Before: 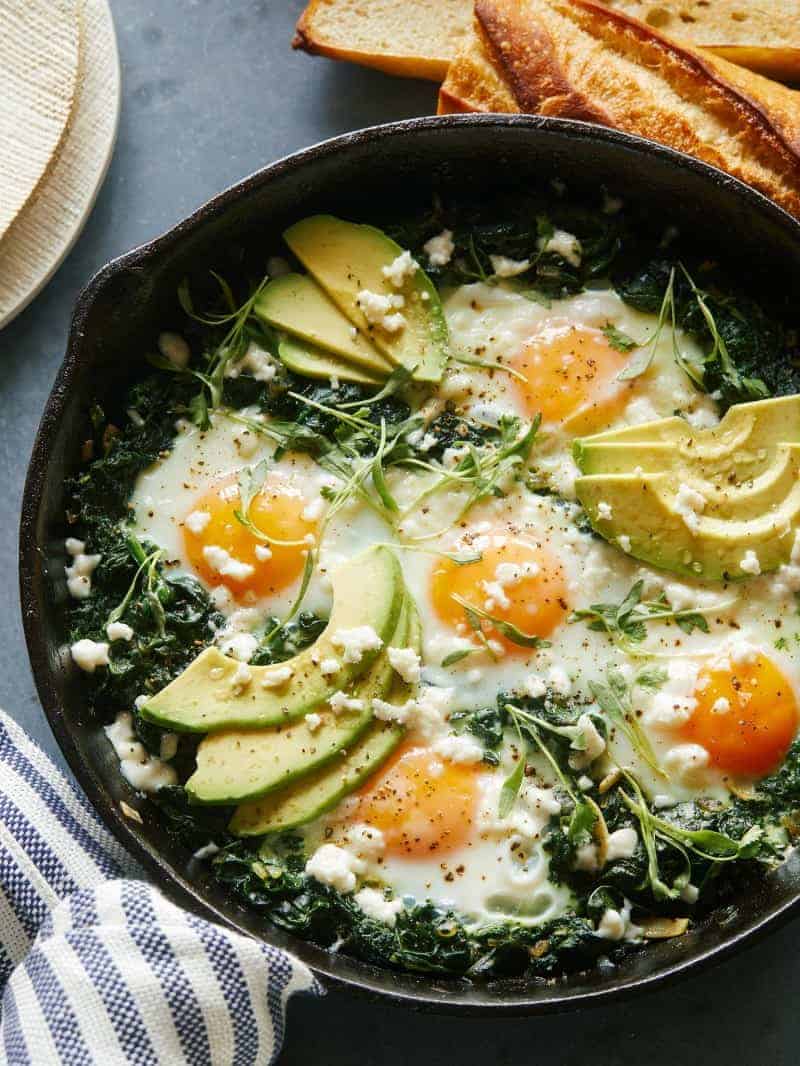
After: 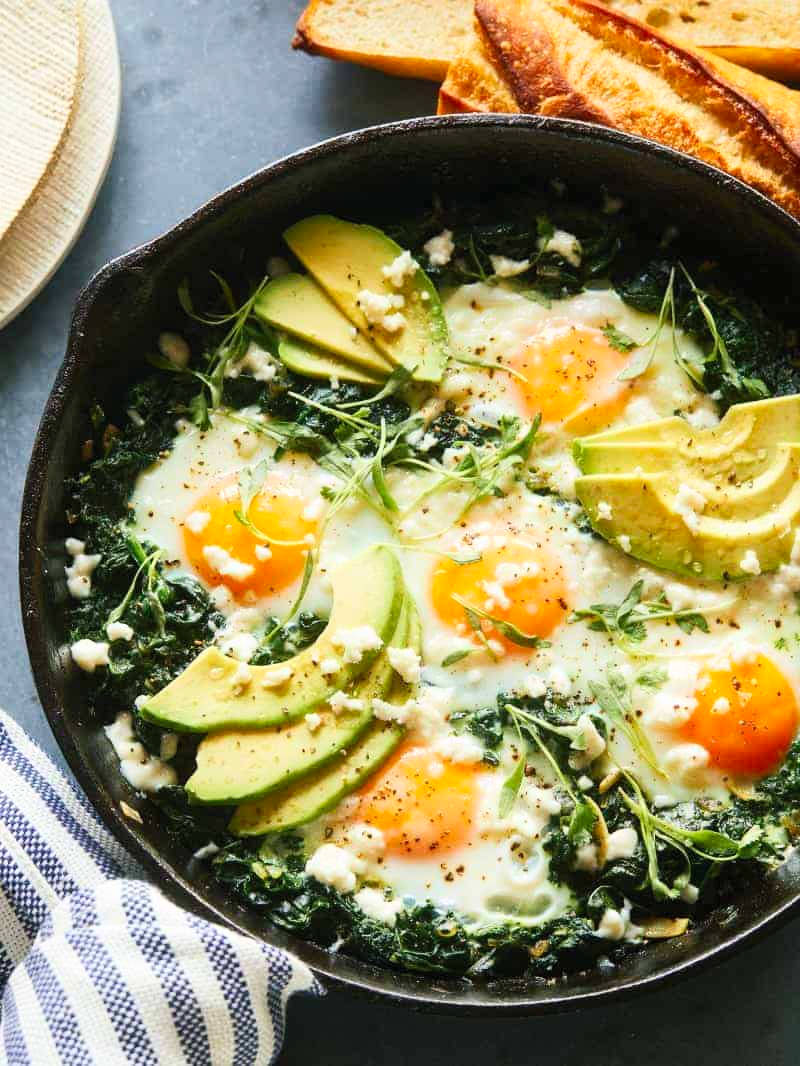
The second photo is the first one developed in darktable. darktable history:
contrast brightness saturation: contrast 0.198, brightness 0.168, saturation 0.229
